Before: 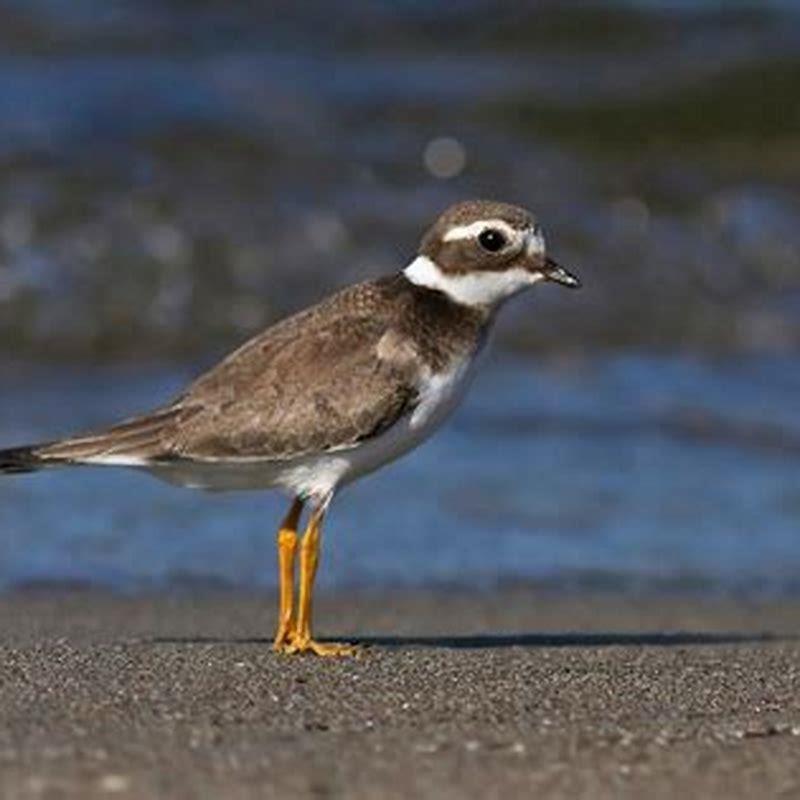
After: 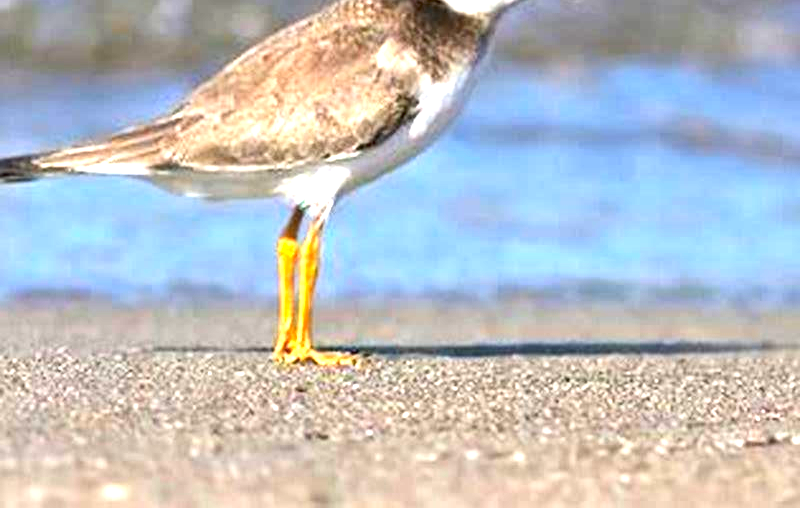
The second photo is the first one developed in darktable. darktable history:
exposure: black level correction 0, exposure 2.138 EV, compensate exposure bias true, compensate highlight preservation false
crop and rotate: top 36.435%
contrast brightness saturation: contrast 0.1, brightness 0.03, saturation 0.09
